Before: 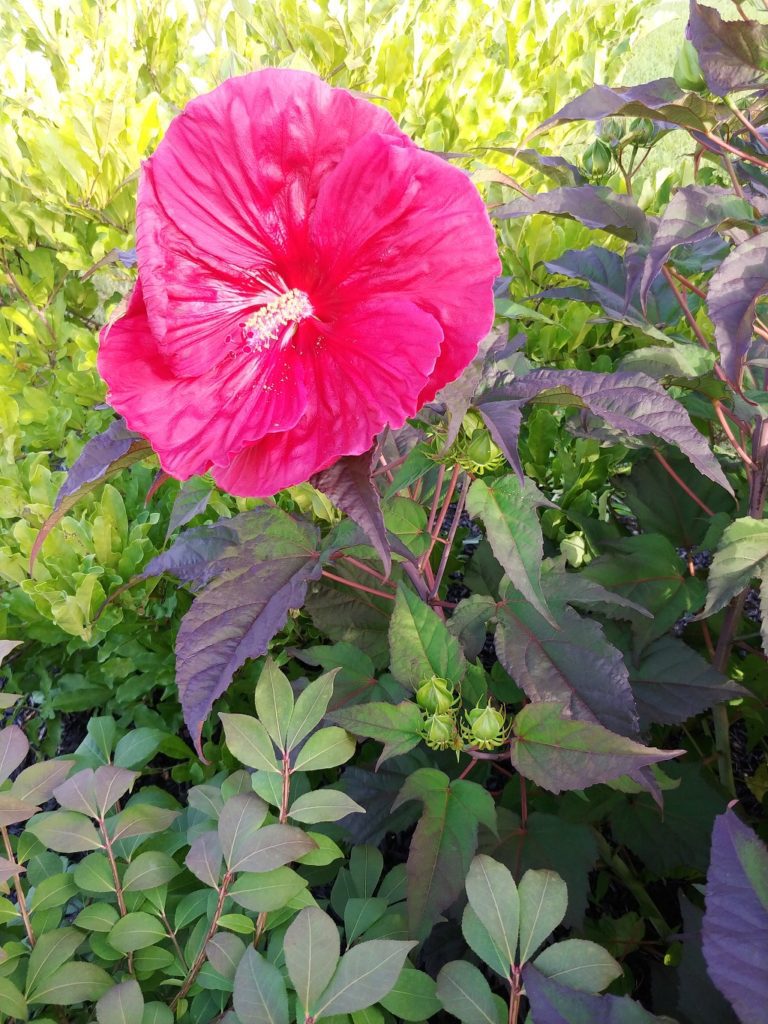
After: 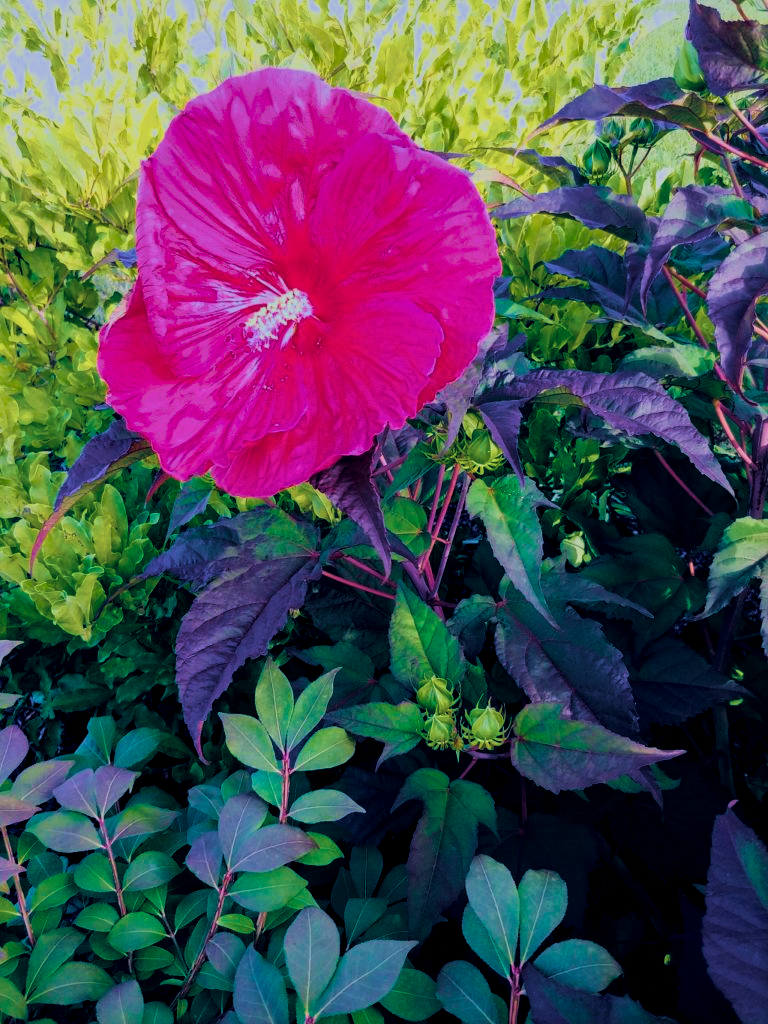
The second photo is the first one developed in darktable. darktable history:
local contrast: on, module defaults
filmic rgb: black relative exposure -7.3 EV, white relative exposure 5.12 EV, hardness 3.18
contrast equalizer: octaves 7, y [[0.6 ×6], [0.55 ×6], [0 ×6], [0 ×6], [0 ×6]], mix 0.35
contrast equalizer "denoise chroma": octaves 7, y [[0.5 ×6], [0.5 ×6], [0 ×6], [0 ×6], [0 ×4, 0.1, 0.2]]
color calibration: output brightness [0.246, -0.498, -0.229, 0], x 0.376, y 0.379, temperature 4149.18 K
color balance rgb: shadows lift › luminance -31.54%, shadows lift › chroma 2.65%, shadows lift › hue 251.94°, highlights gain › chroma 2.09%, highlights gain › hue 55.69°, global offset › chroma 0.3%, global offset › hue 259.08°, perceptual saturation grading › mid-tones 75.75%, perceptual brilliance grading › highlights 11.59%, contrast 5.05%
velvia: strength 88.05%
